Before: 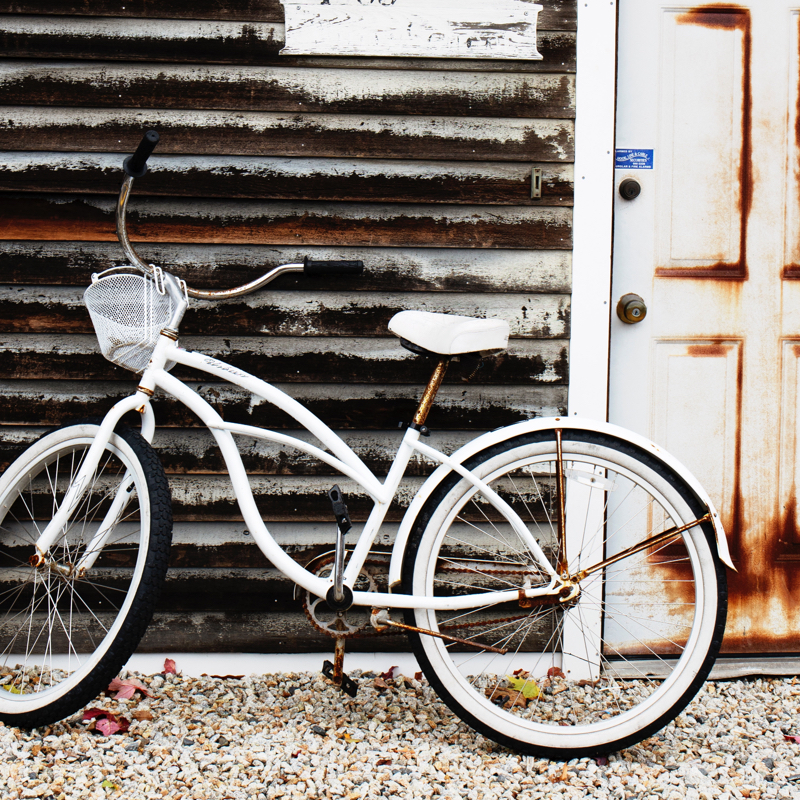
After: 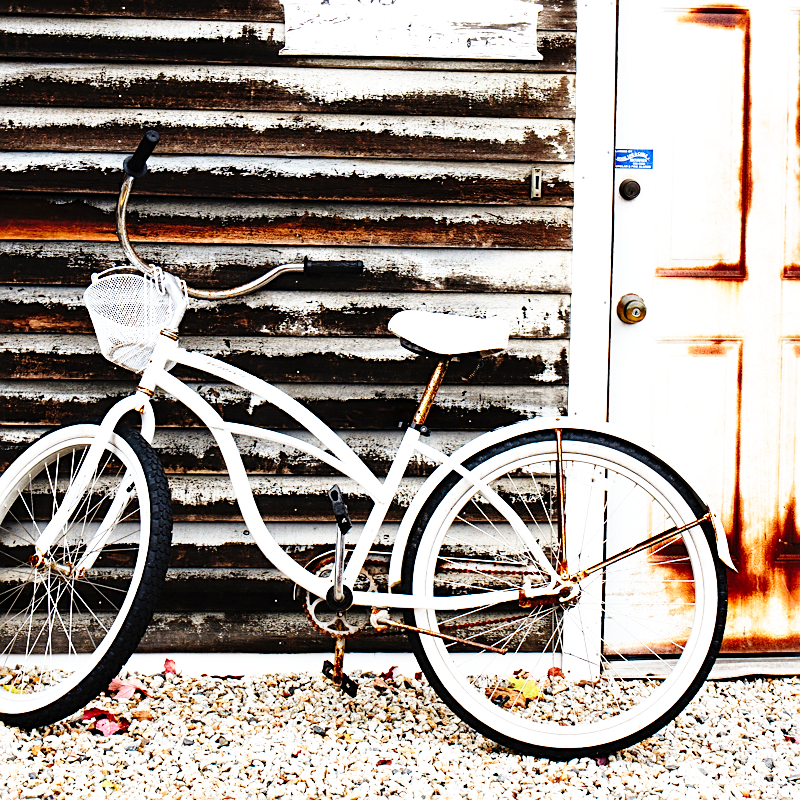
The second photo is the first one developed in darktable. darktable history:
sharpen: on, module defaults
base curve: curves: ch0 [(0, 0) (0.028, 0.03) (0.105, 0.232) (0.387, 0.748) (0.754, 0.968) (1, 1)], fusion 1, exposure shift 0.576, preserve colors none
